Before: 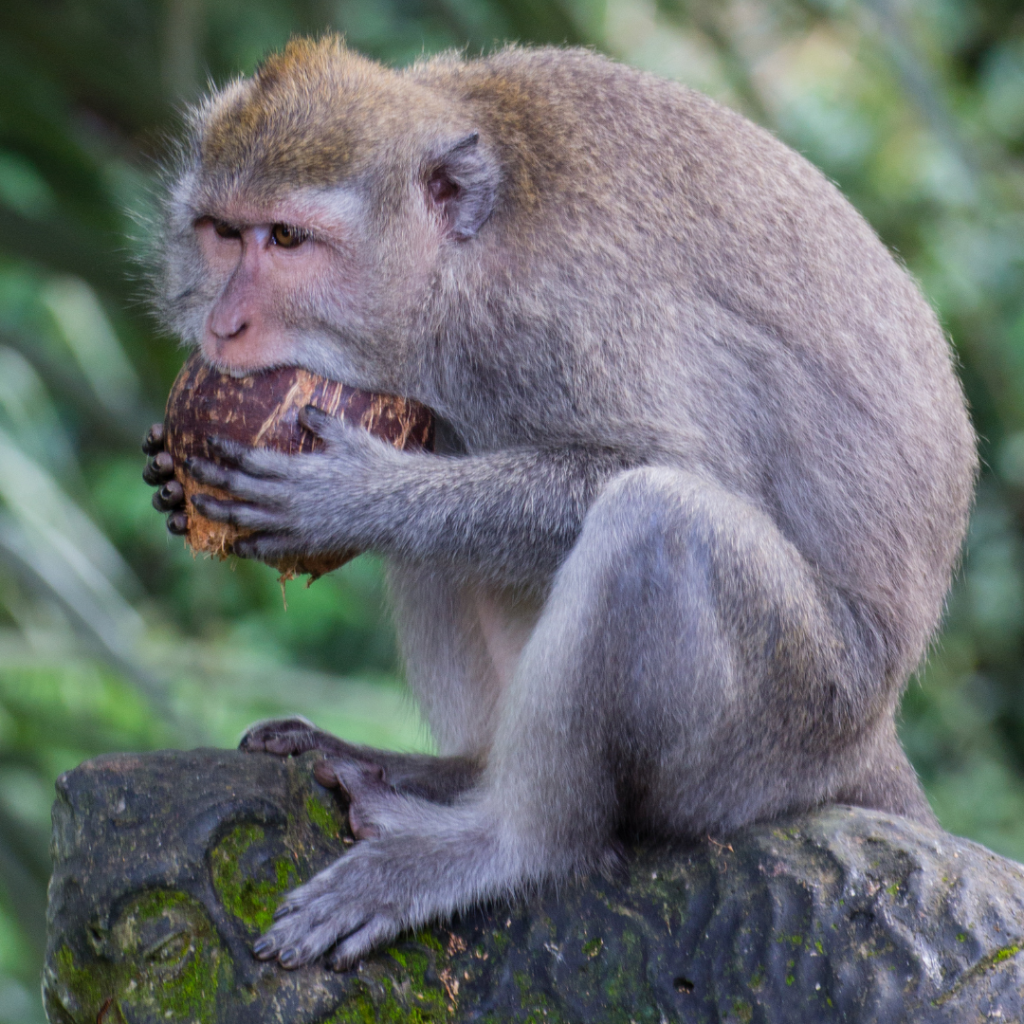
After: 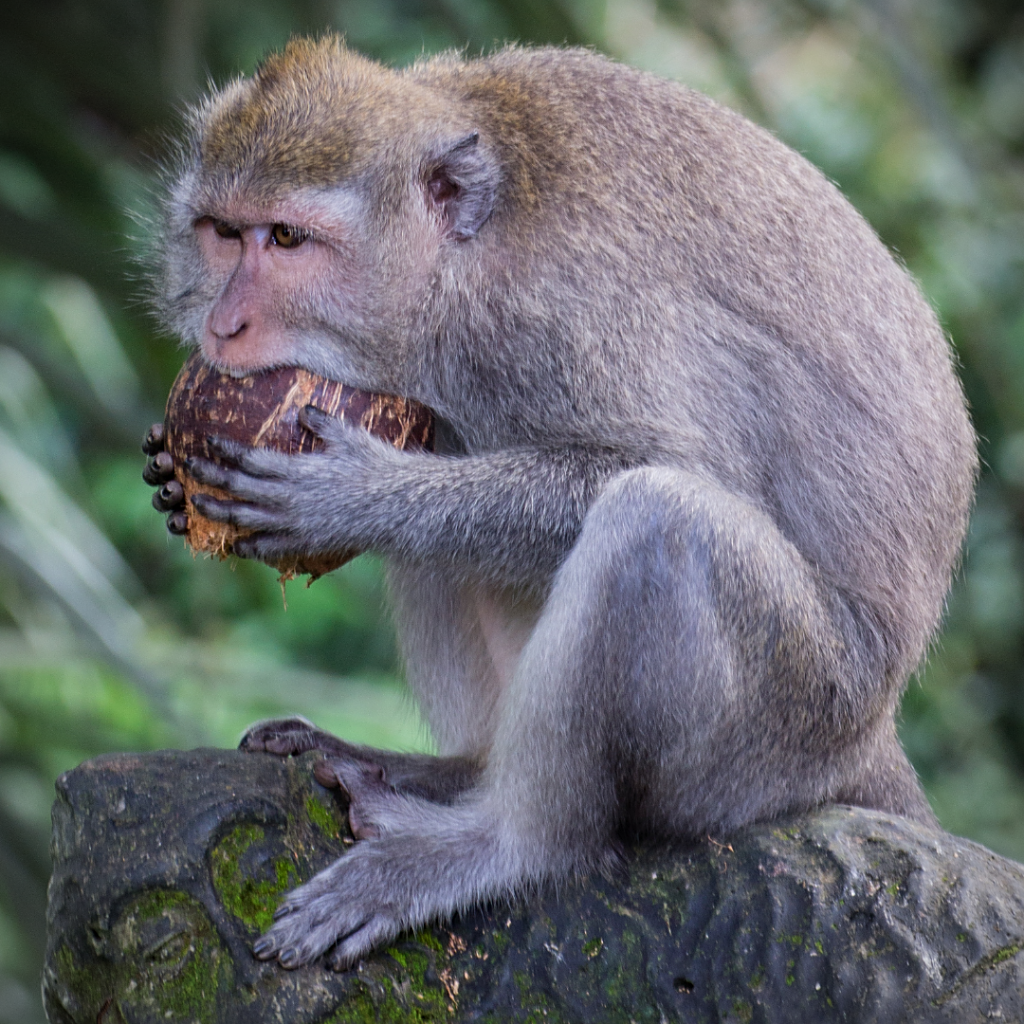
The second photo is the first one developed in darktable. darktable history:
sharpen: on, module defaults
vignetting: fall-off start 87%, automatic ratio true
